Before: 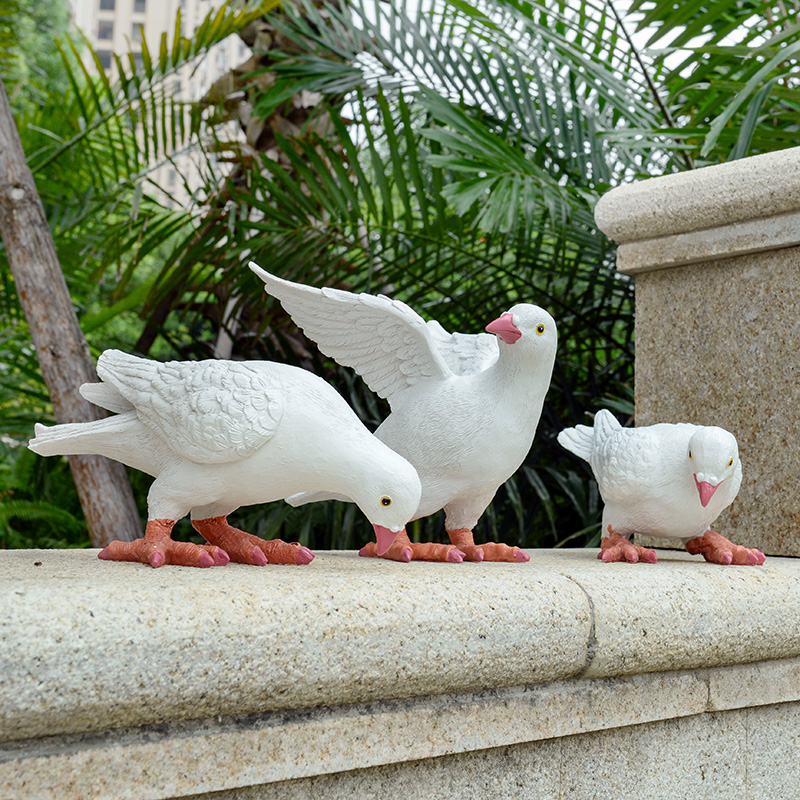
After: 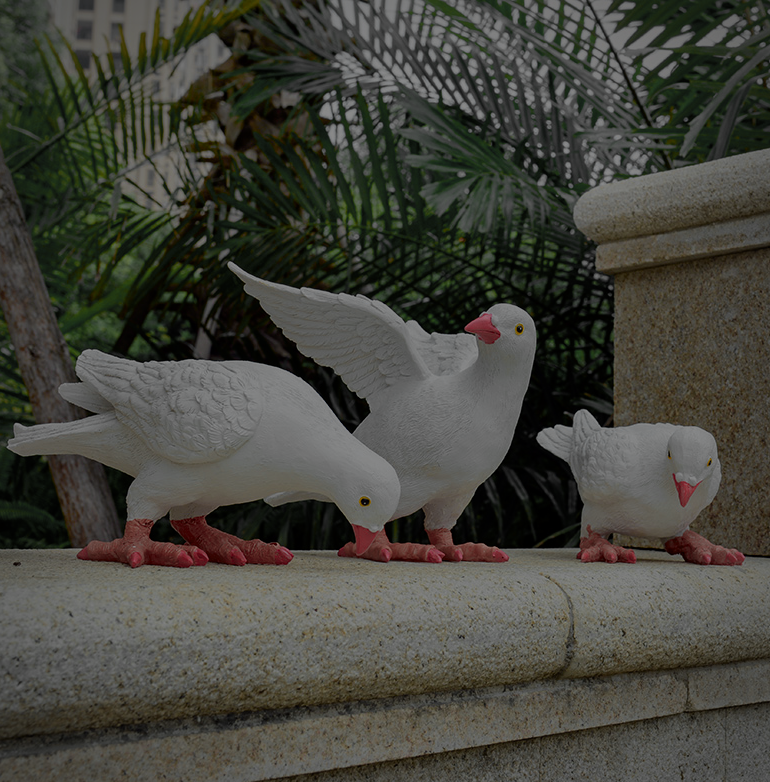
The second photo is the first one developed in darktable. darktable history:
vignetting: brightness -0.414, saturation -0.312, automatic ratio true
color zones: curves: ch0 [(0.257, 0.558) (0.75, 0.565)]; ch1 [(0.004, 0.857) (0.14, 0.416) (0.257, 0.695) (0.442, 0.032) (0.736, 0.266) (0.891, 0.741)]; ch2 [(0, 0.623) (0.112, 0.436) (0.271, 0.474) (0.516, 0.64) (0.743, 0.286)]
crop and rotate: left 2.634%, right 1.087%, bottom 2.179%
exposure: exposure -1.993 EV, compensate highlight preservation false
